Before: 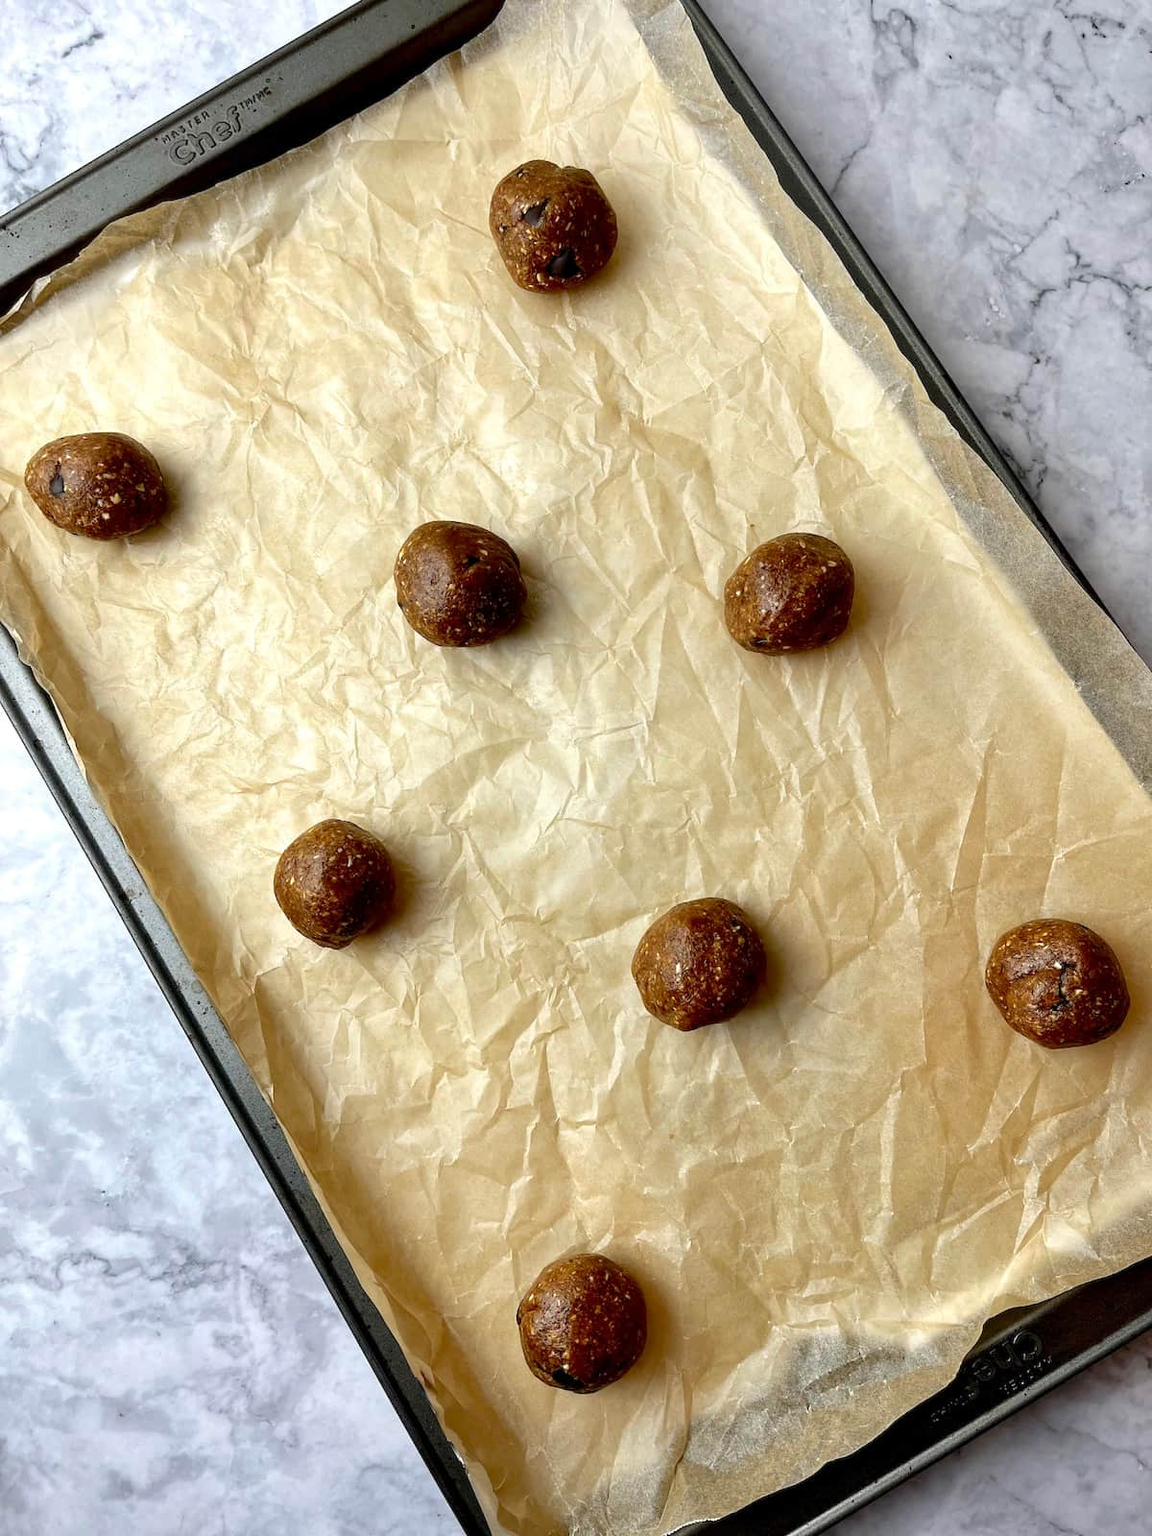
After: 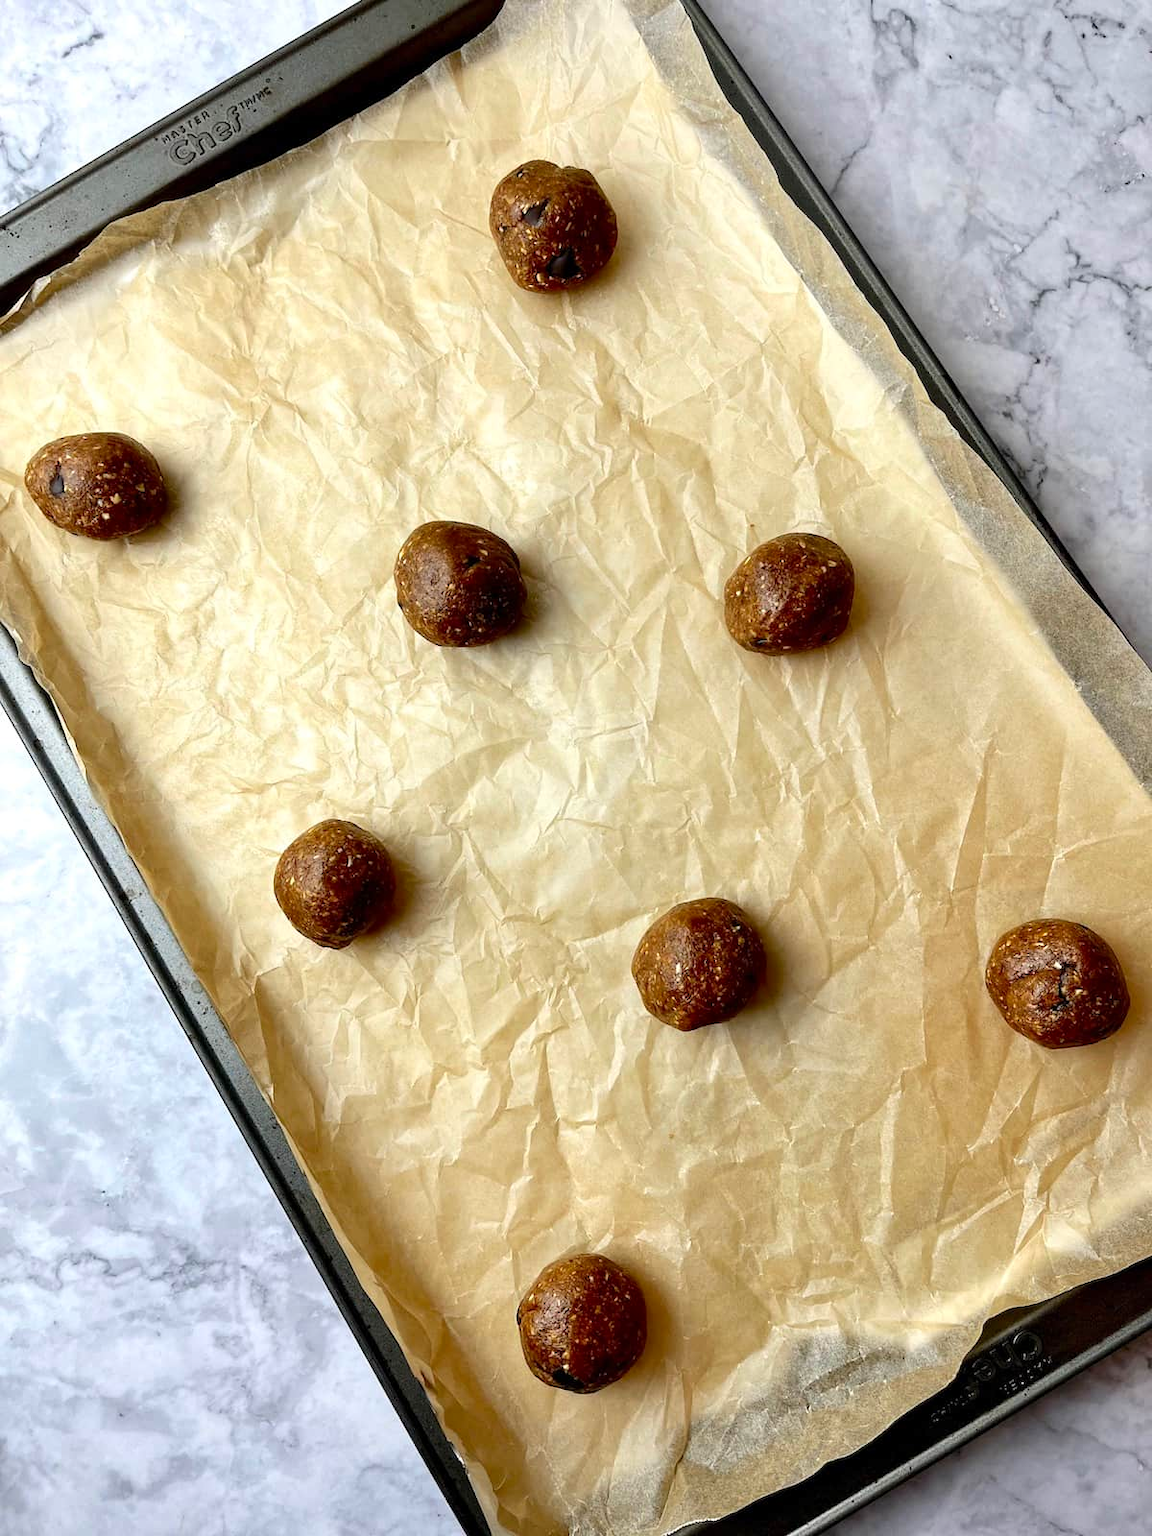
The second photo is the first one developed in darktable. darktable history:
contrast brightness saturation: contrast 0.102, brightness 0.027, saturation 0.087
